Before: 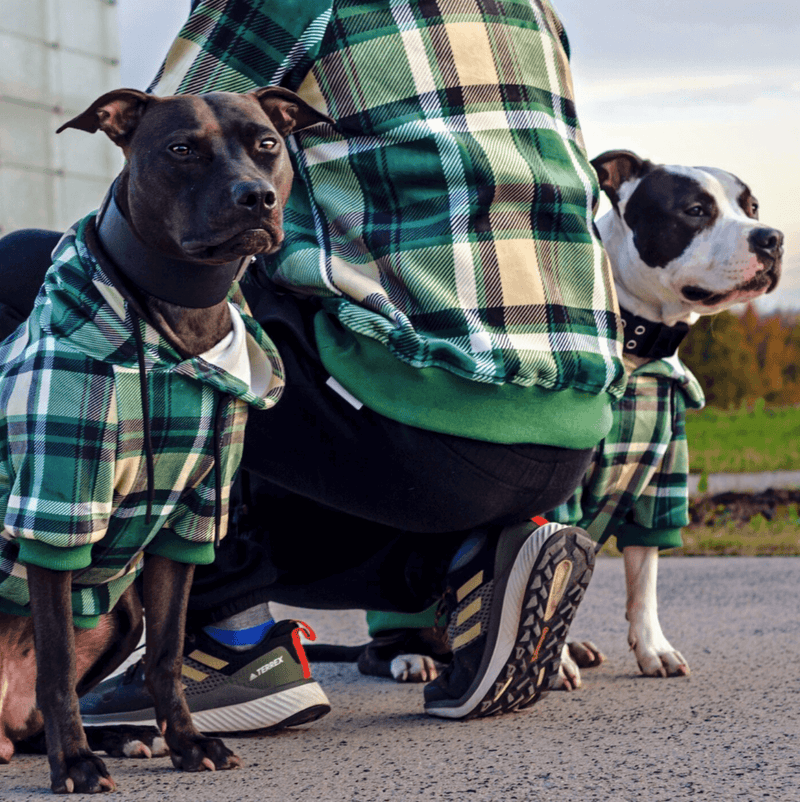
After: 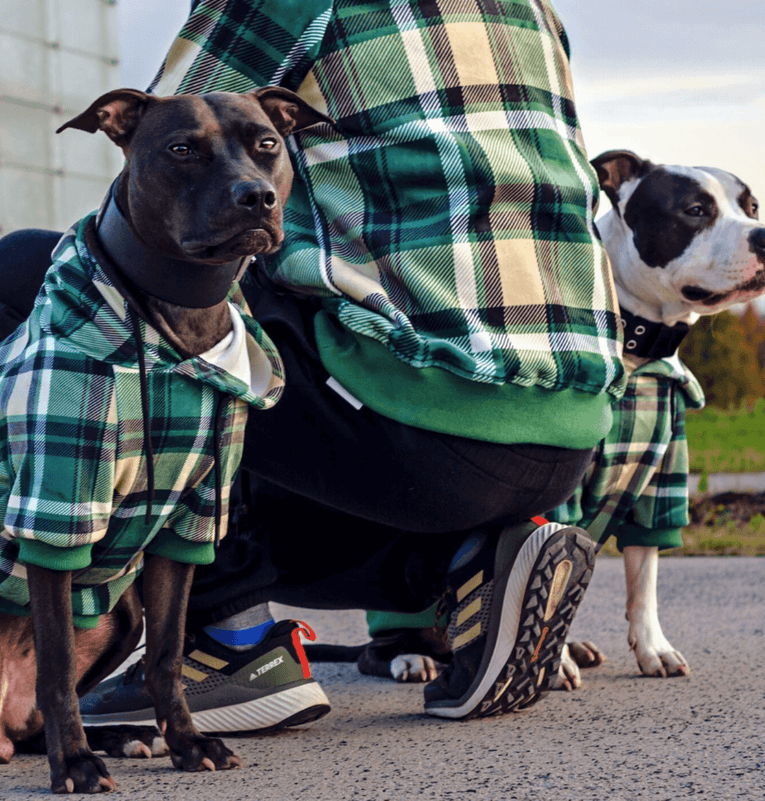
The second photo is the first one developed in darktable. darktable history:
crop: right 4.362%, bottom 0.022%
